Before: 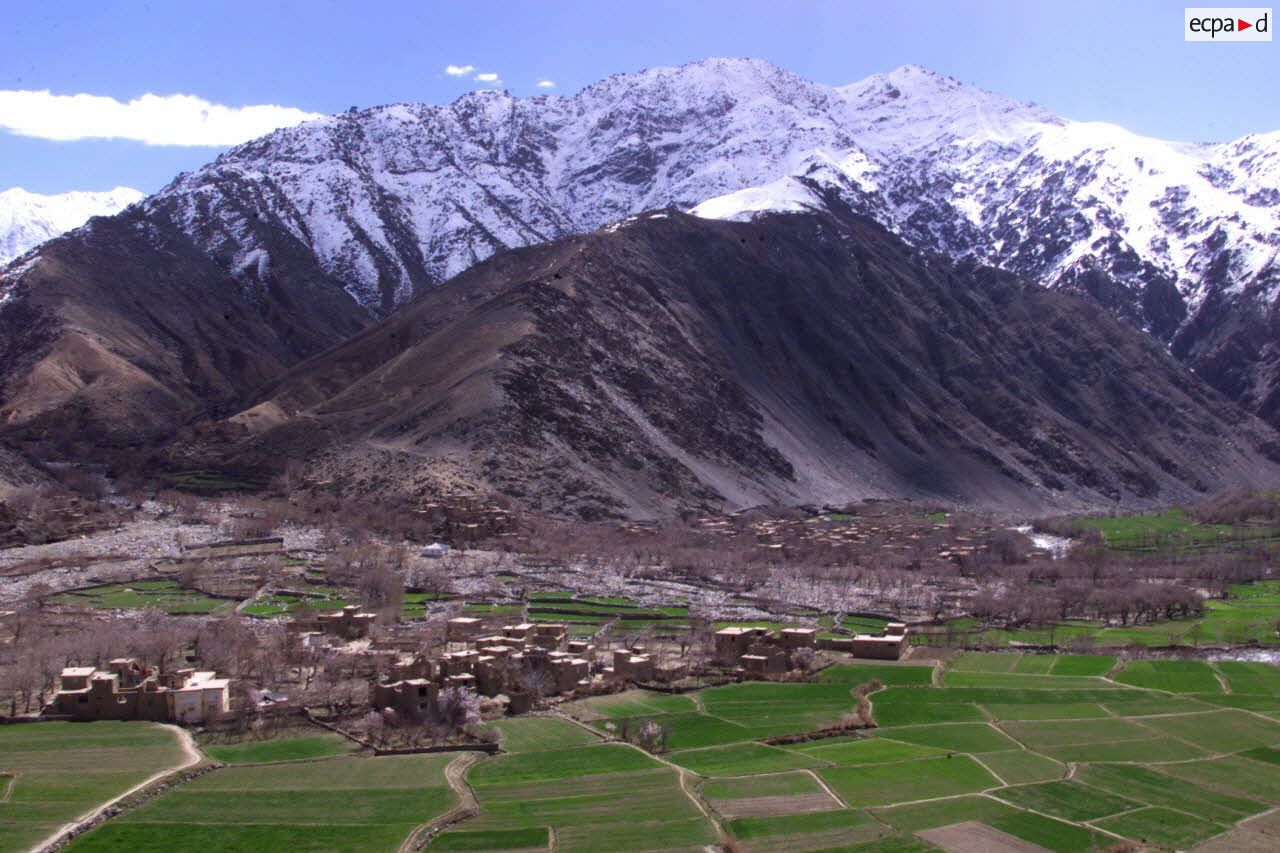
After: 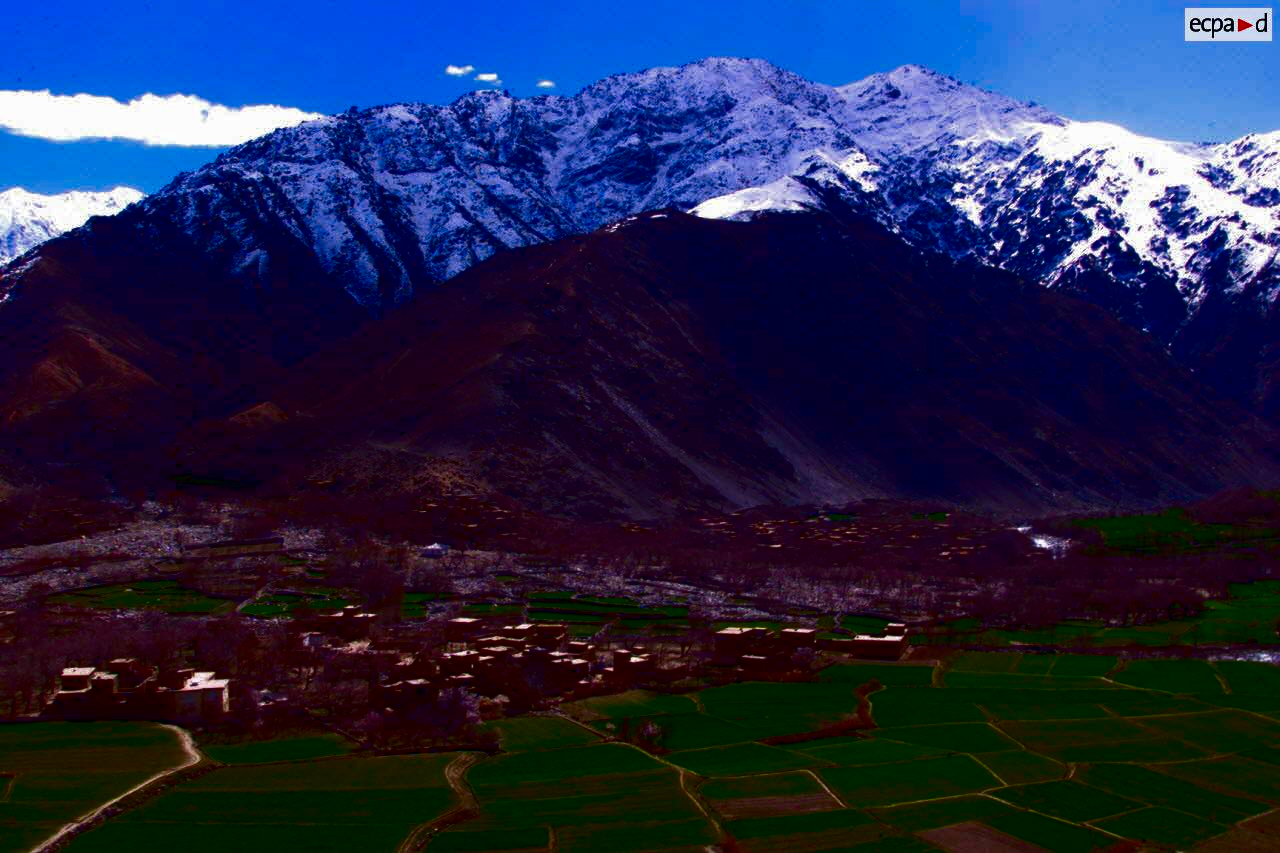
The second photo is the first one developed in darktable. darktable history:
contrast brightness saturation: brightness -0.989, saturation 0.993
